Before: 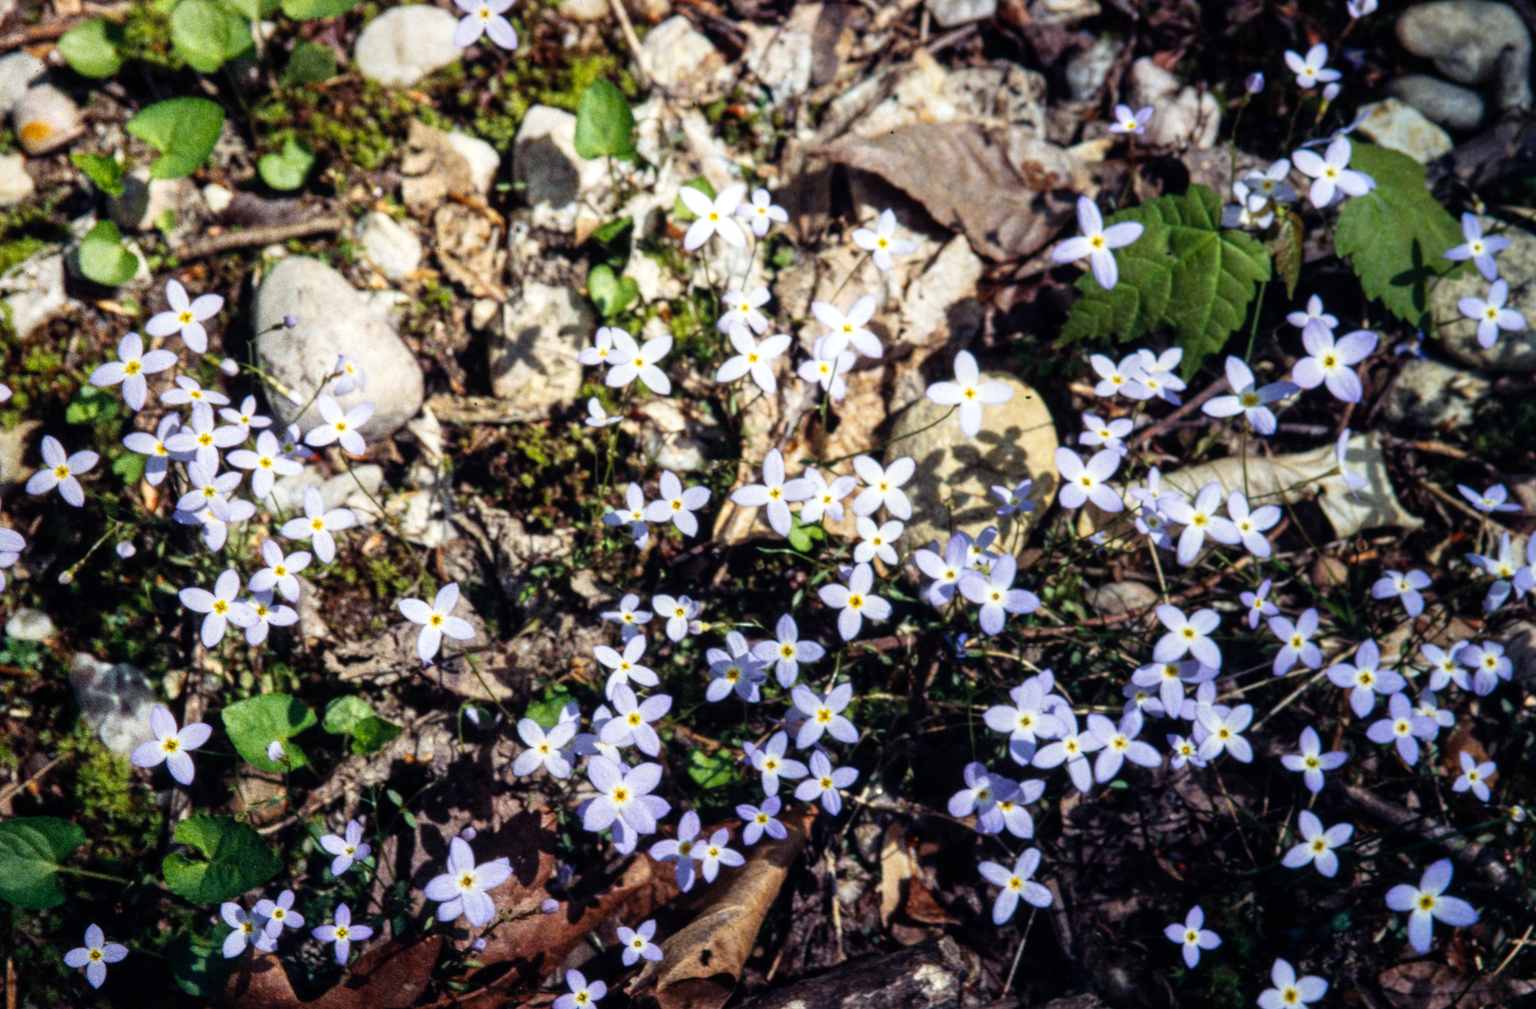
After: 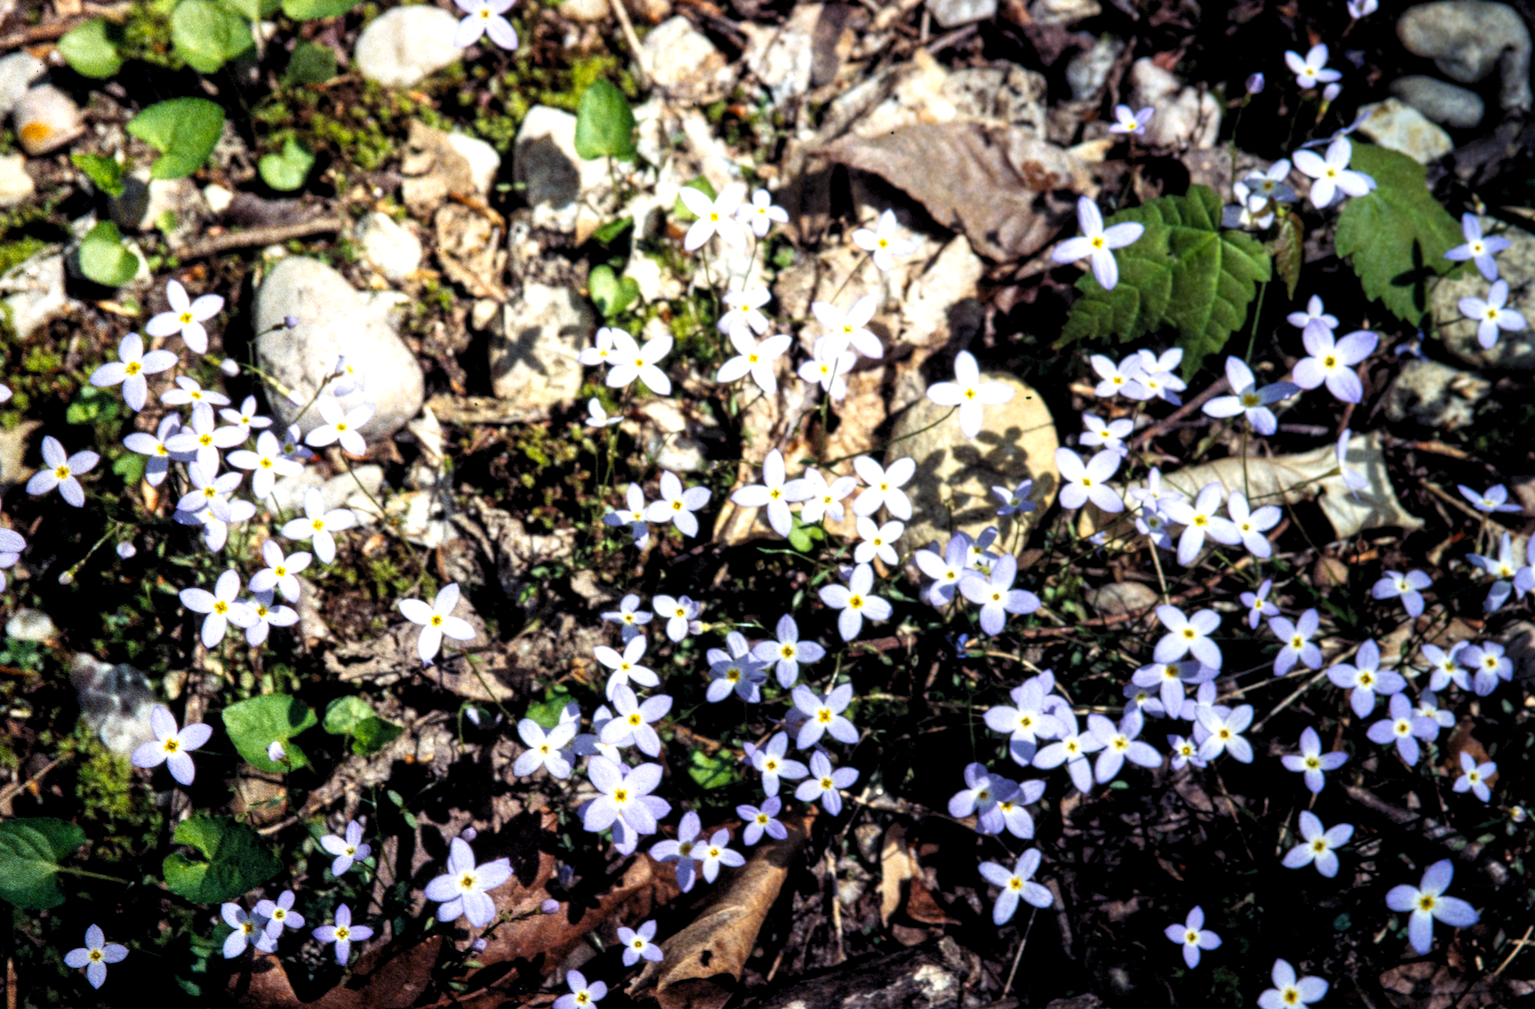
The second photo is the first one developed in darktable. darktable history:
levels: white 99.95%, levels [0.055, 0.477, 0.9]
